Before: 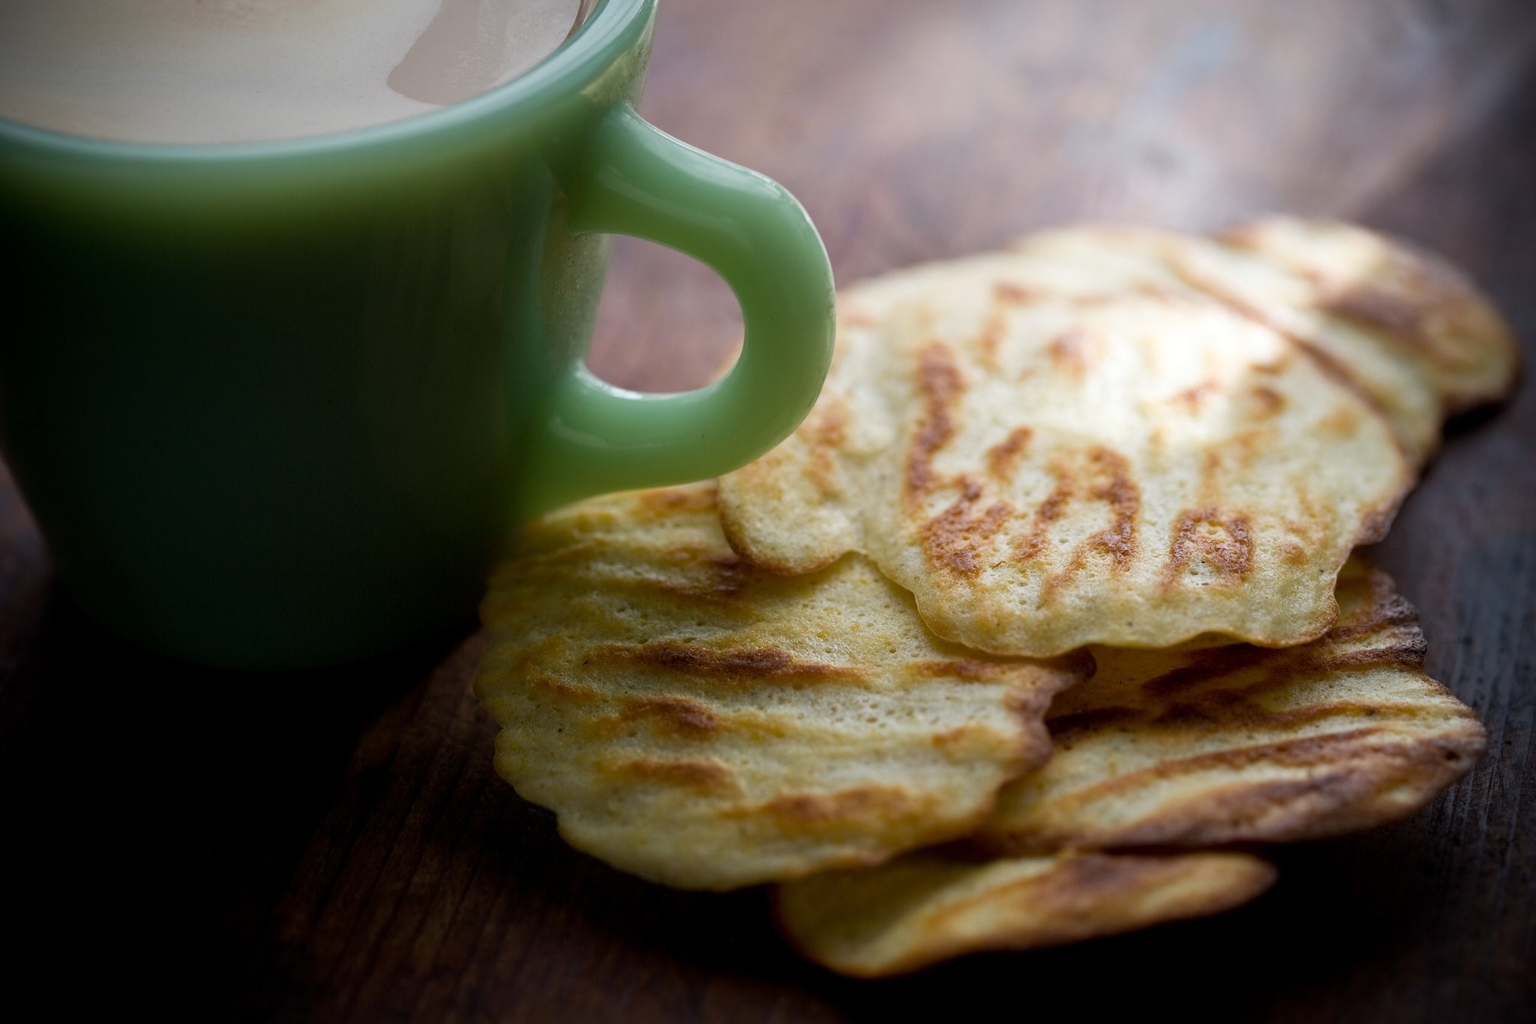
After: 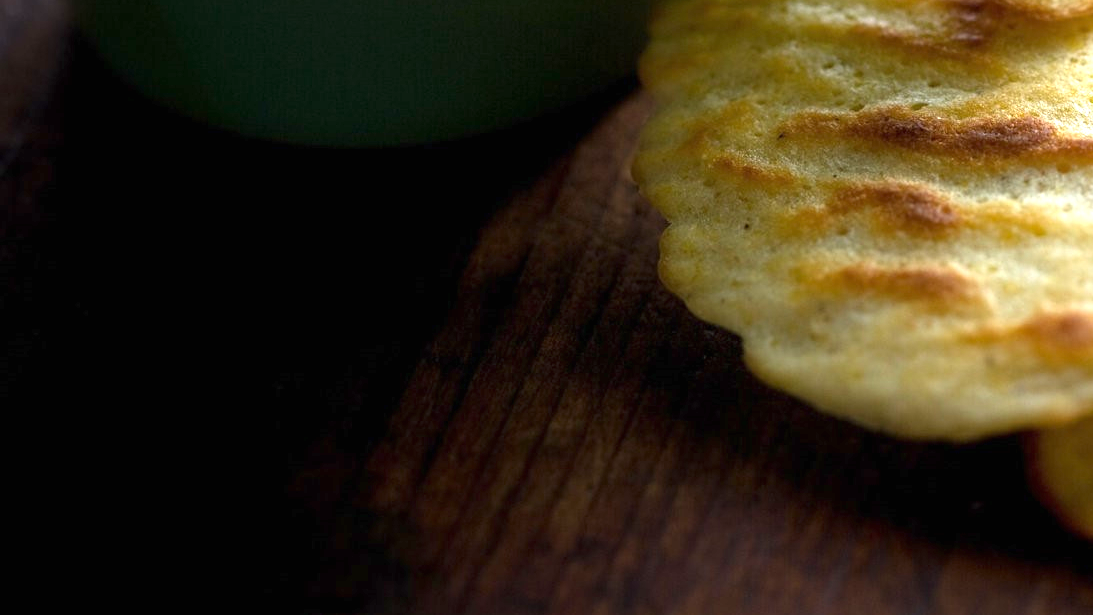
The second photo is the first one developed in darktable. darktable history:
crop and rotate: top 54.778%, right 46.61%, bottom 0.159%
exposure: black level correction 0, exposure 1.45 EV, compensate exposure bias true, compensate highlight preservation false
